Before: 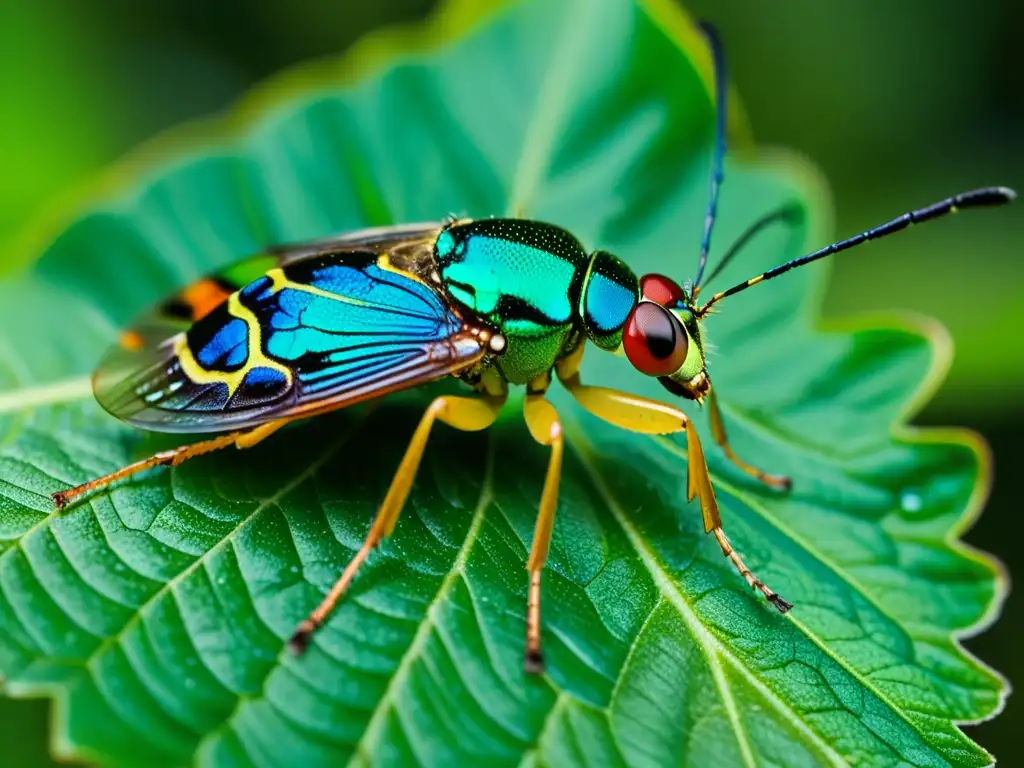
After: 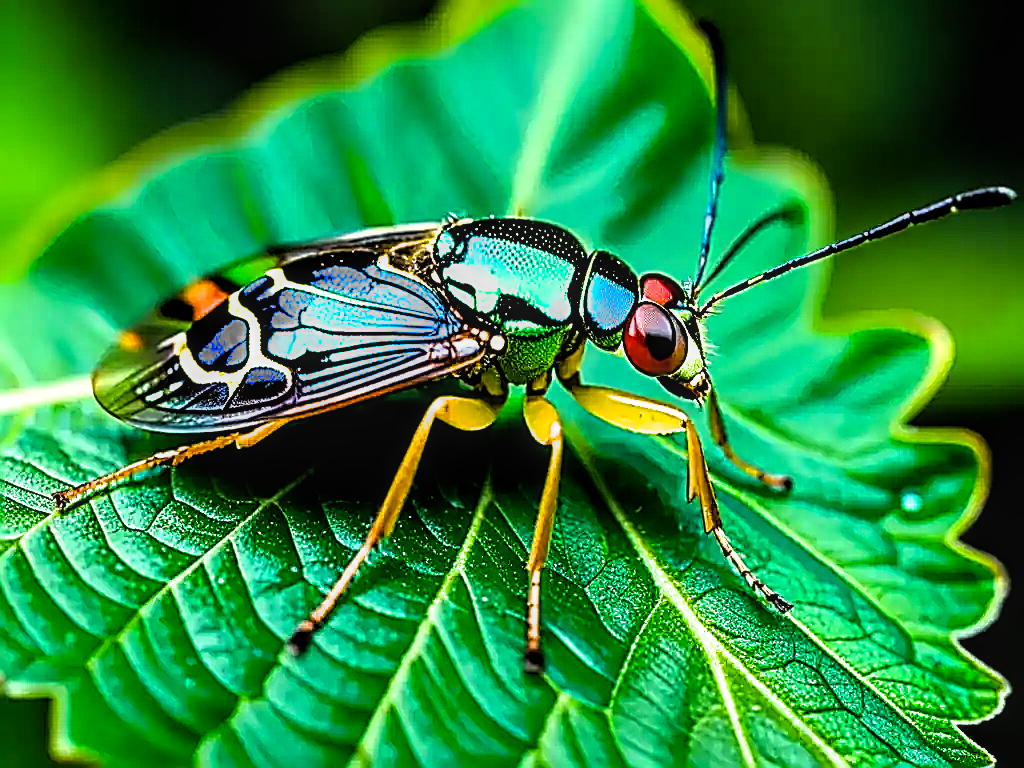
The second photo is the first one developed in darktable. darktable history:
sharpen: amount 1.991
color balance rgb: perceptual saturation grading › global saturation 15.16%, global vibrance 28.481%
local contrast: on, module defaults
filmic rgb: black relative exposure -8.25 EV, white relative exposure 2.21 EV, hardness 7.19, latitude 85.9%, contrast 1.71, highlights saturation mix -3.35%, shadows ↔ highlights balance -2.09%, add noise in highlights 0.001, color science v3 (2019), use custom middle-gray values true, contrast in highlights soft
